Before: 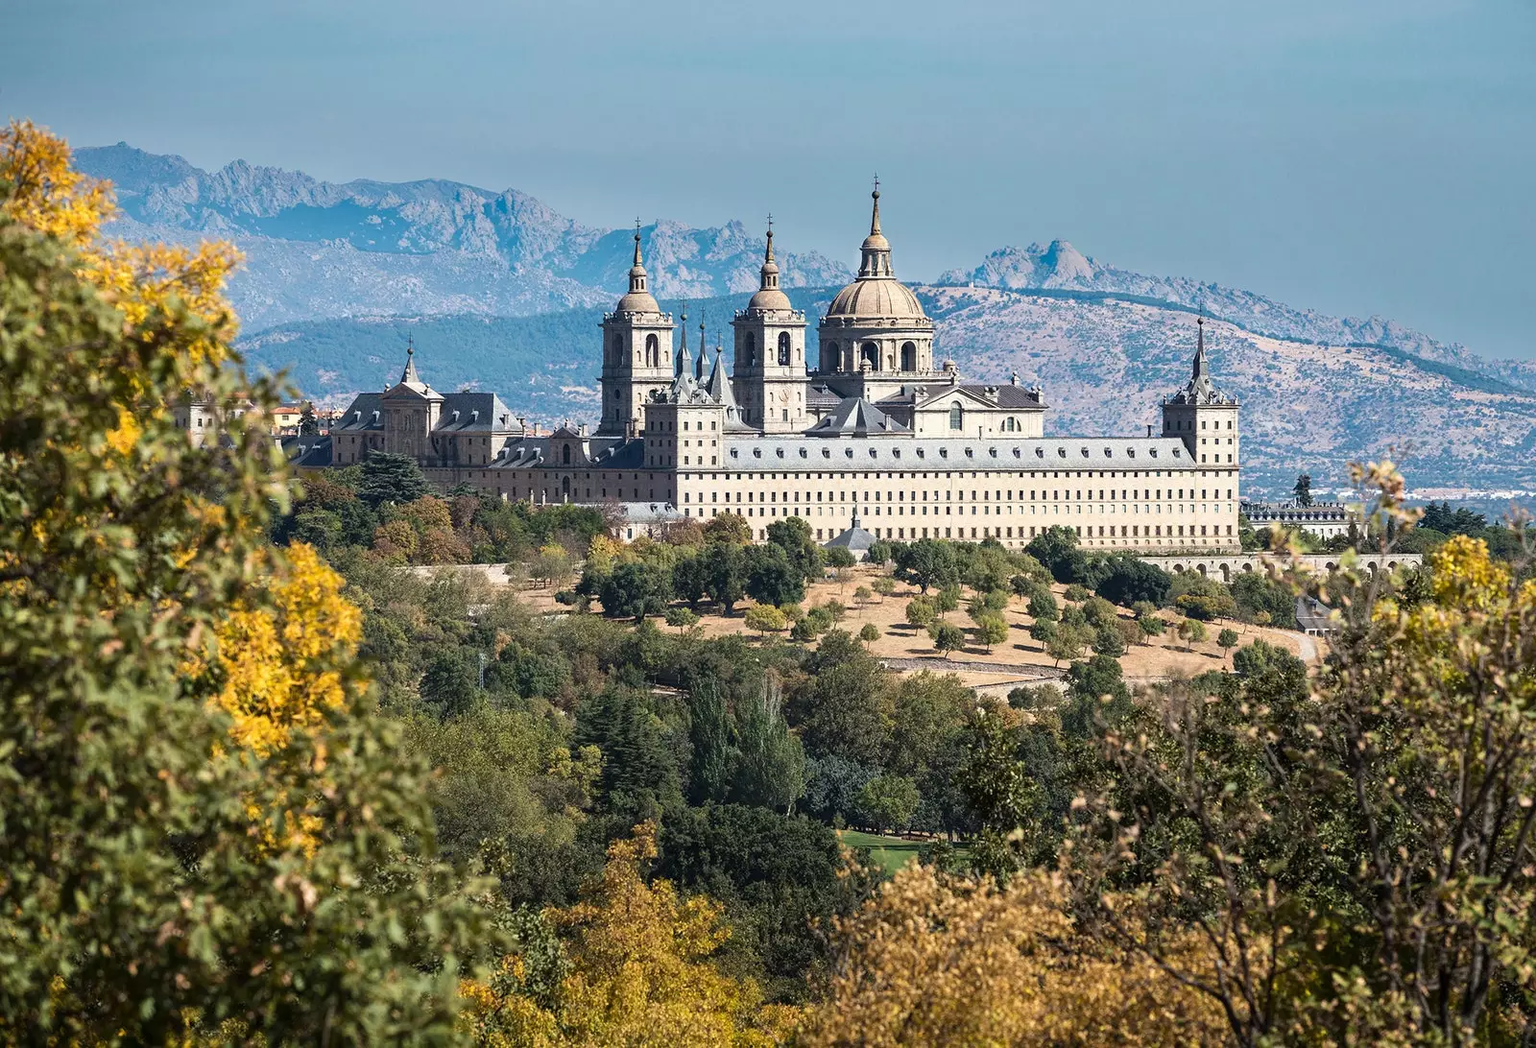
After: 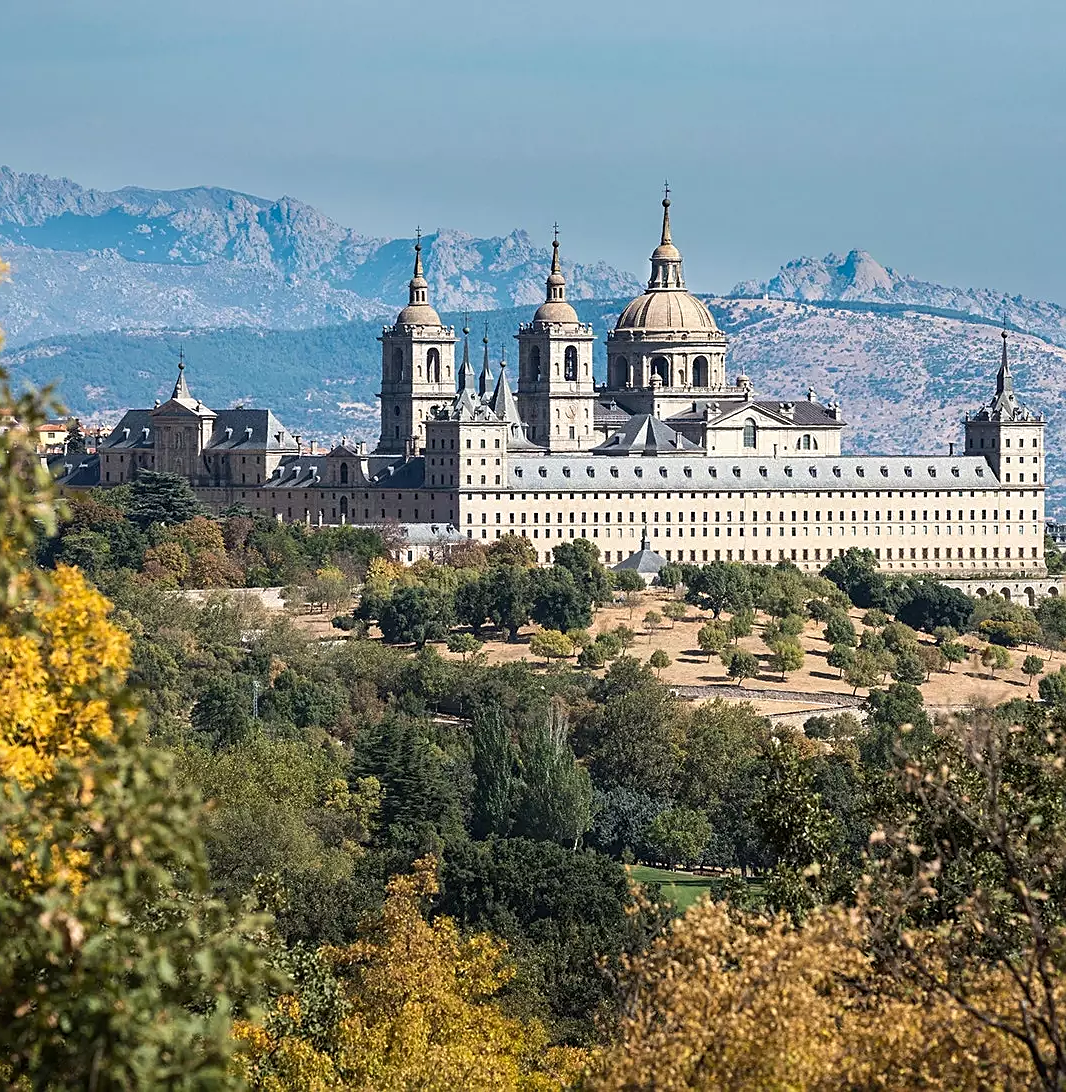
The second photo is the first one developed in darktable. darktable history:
crop: left 15.407%, right 17.913%
sharpen: on, module defaults
